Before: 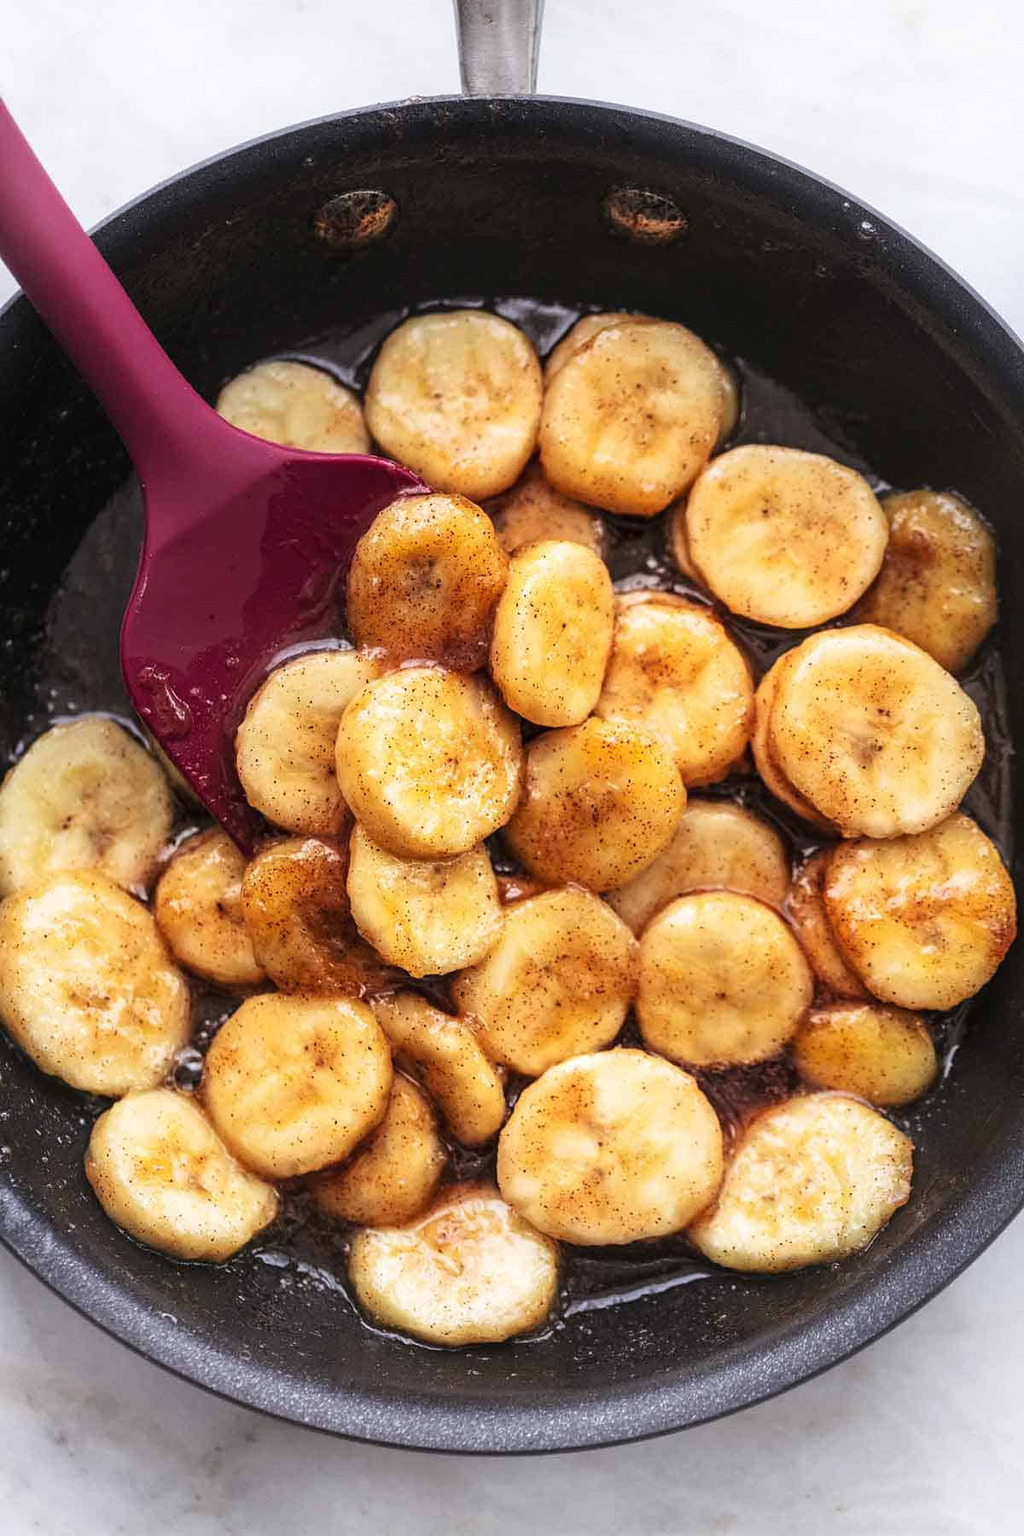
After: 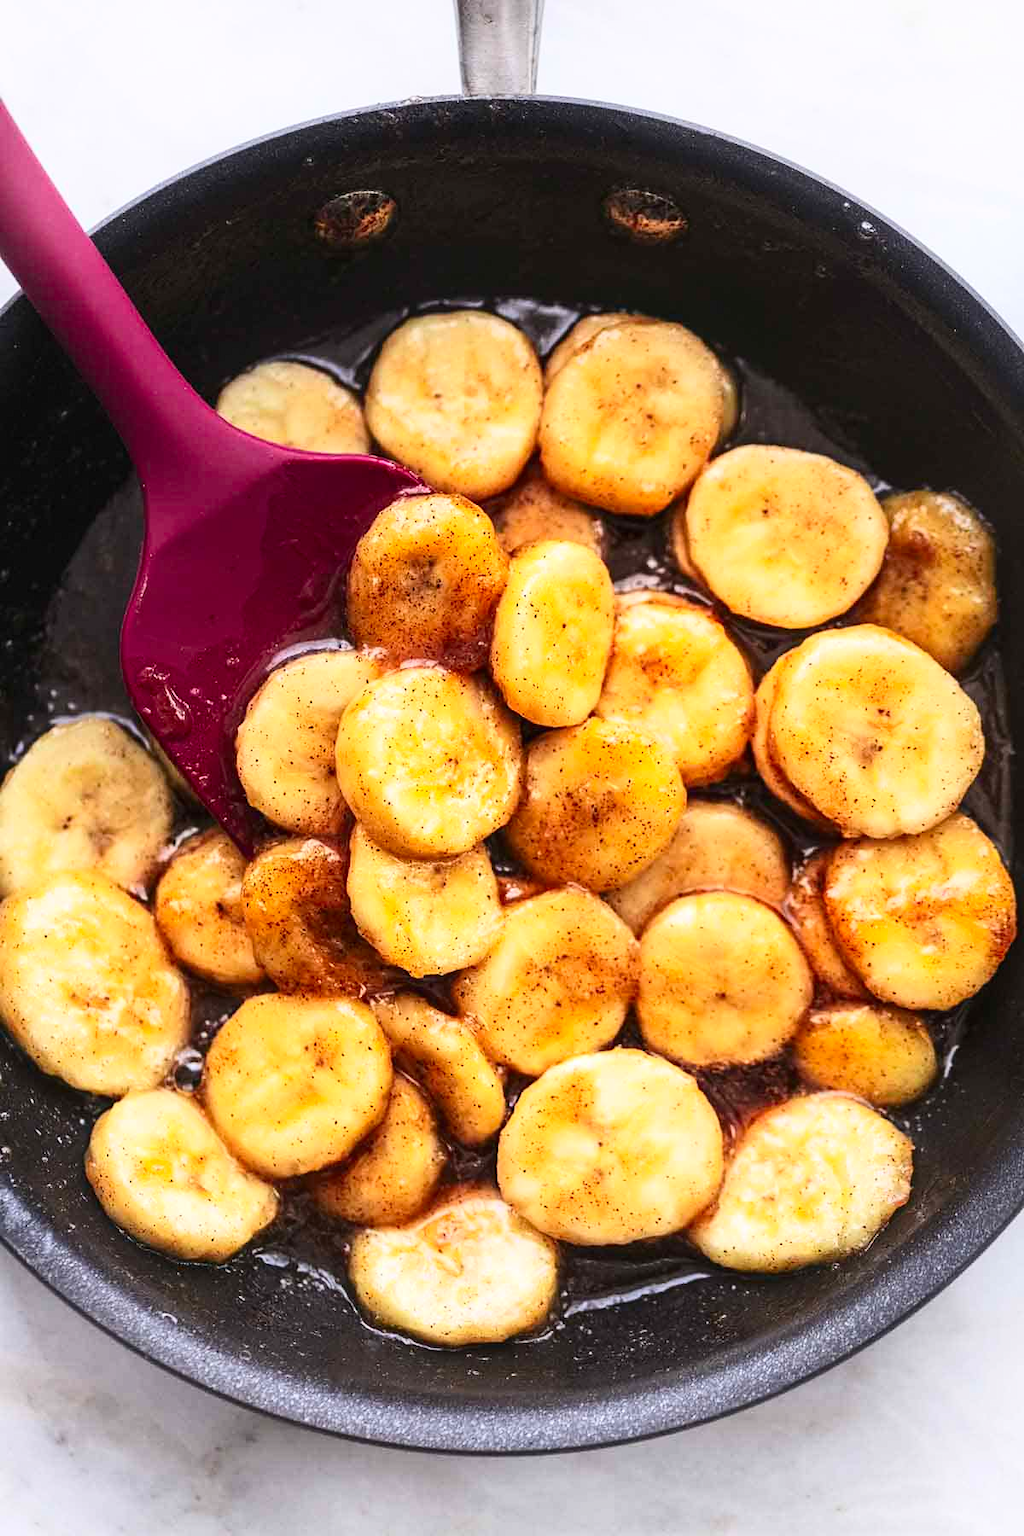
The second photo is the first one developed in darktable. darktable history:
contrast brightness saturation: contrast 0.23, brightness 0.107, saturation 0.292
